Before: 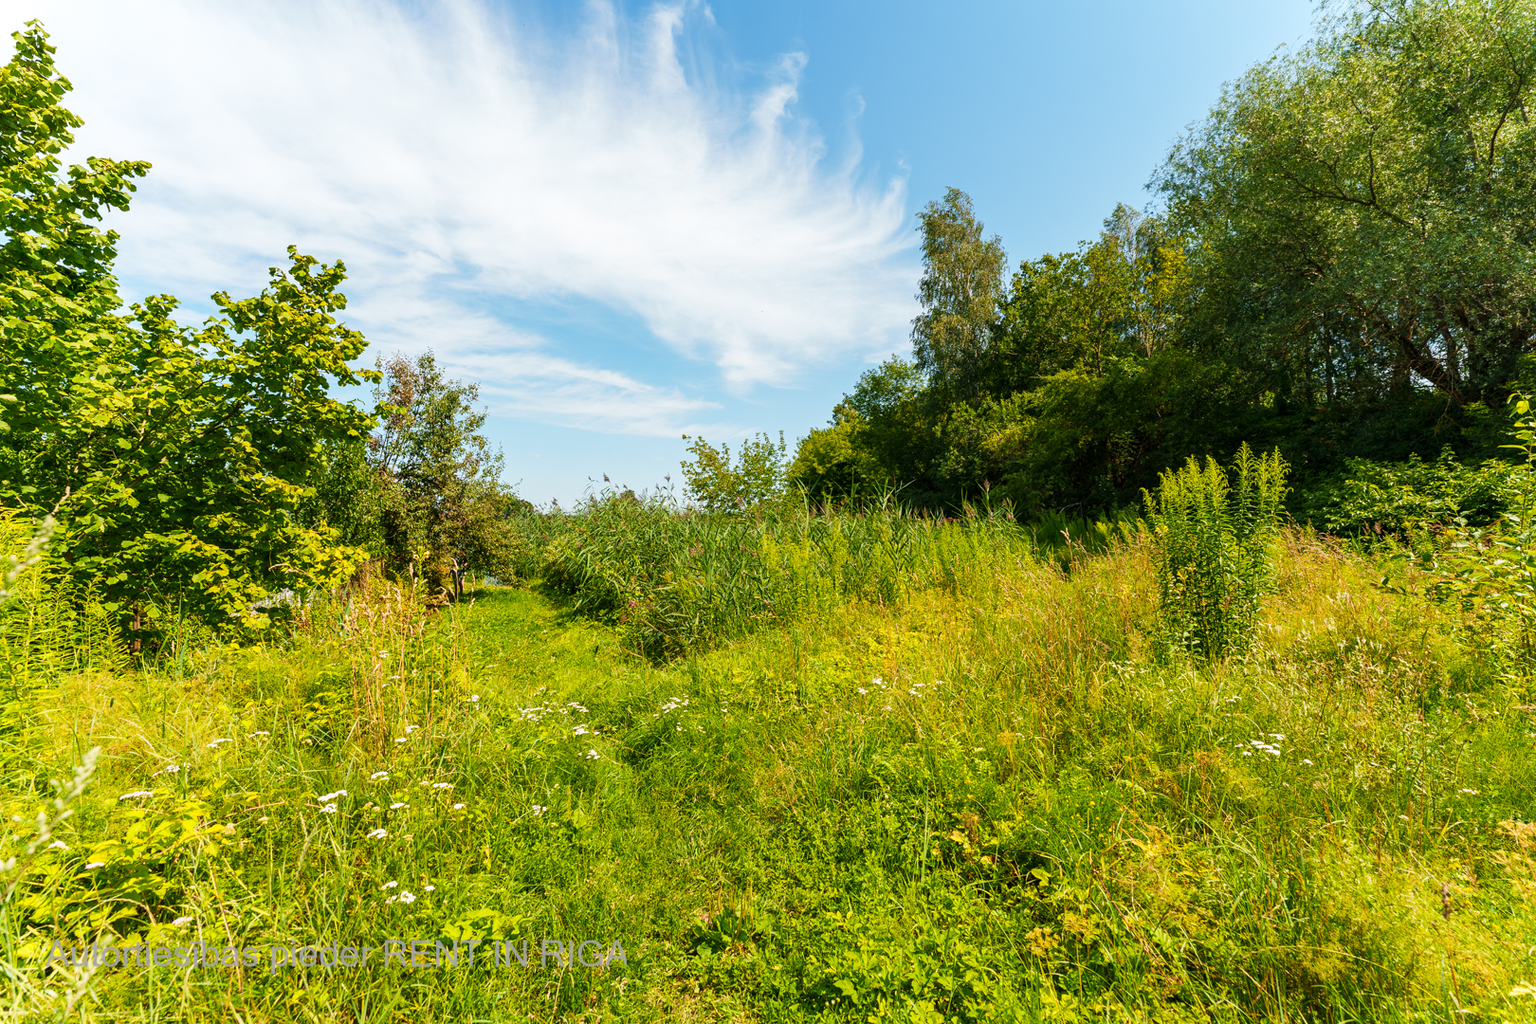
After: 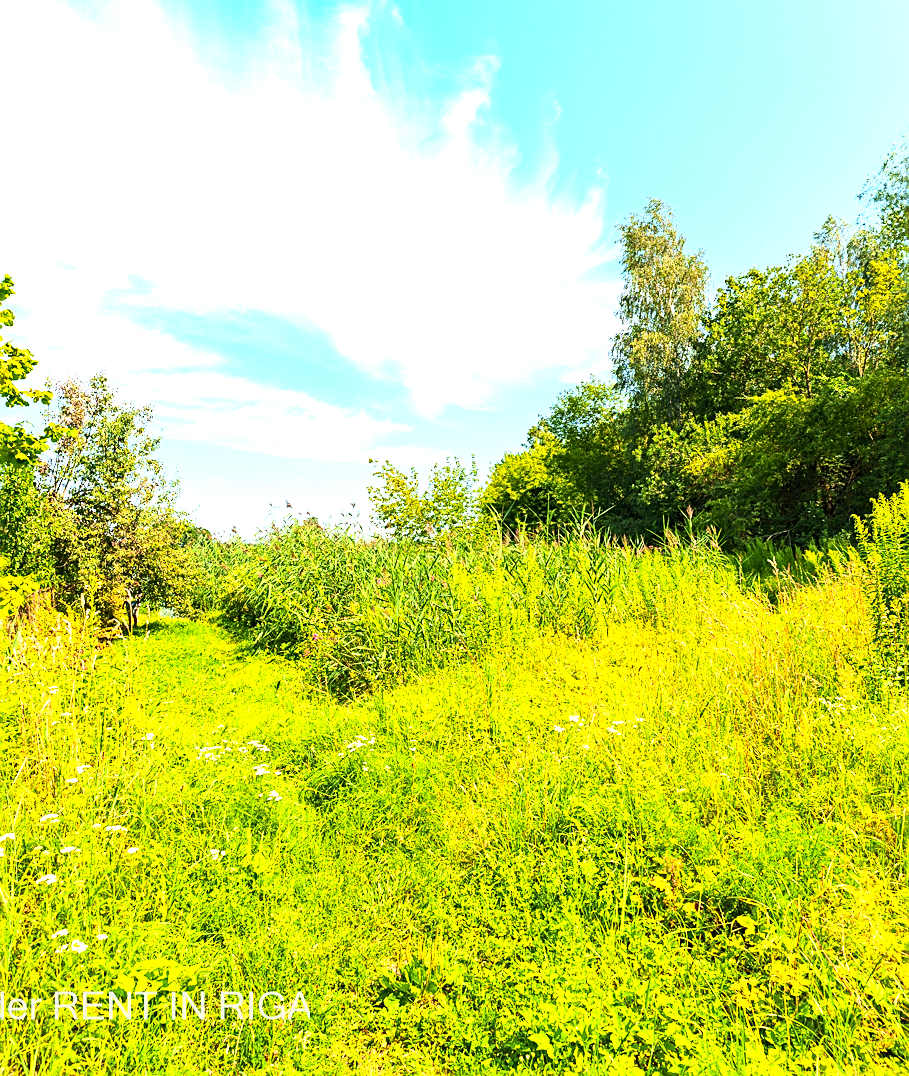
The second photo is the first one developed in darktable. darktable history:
sharpen: on, module defaults
crop: left 21.674%, right 22.086%
contrast brightness saturation: contrast 0.2, brightness 0.15, saturation 0.14
exposure: black level correction 0, exposure 1.2 EV, compensate exposure bias true, compensate highlight preservation false
